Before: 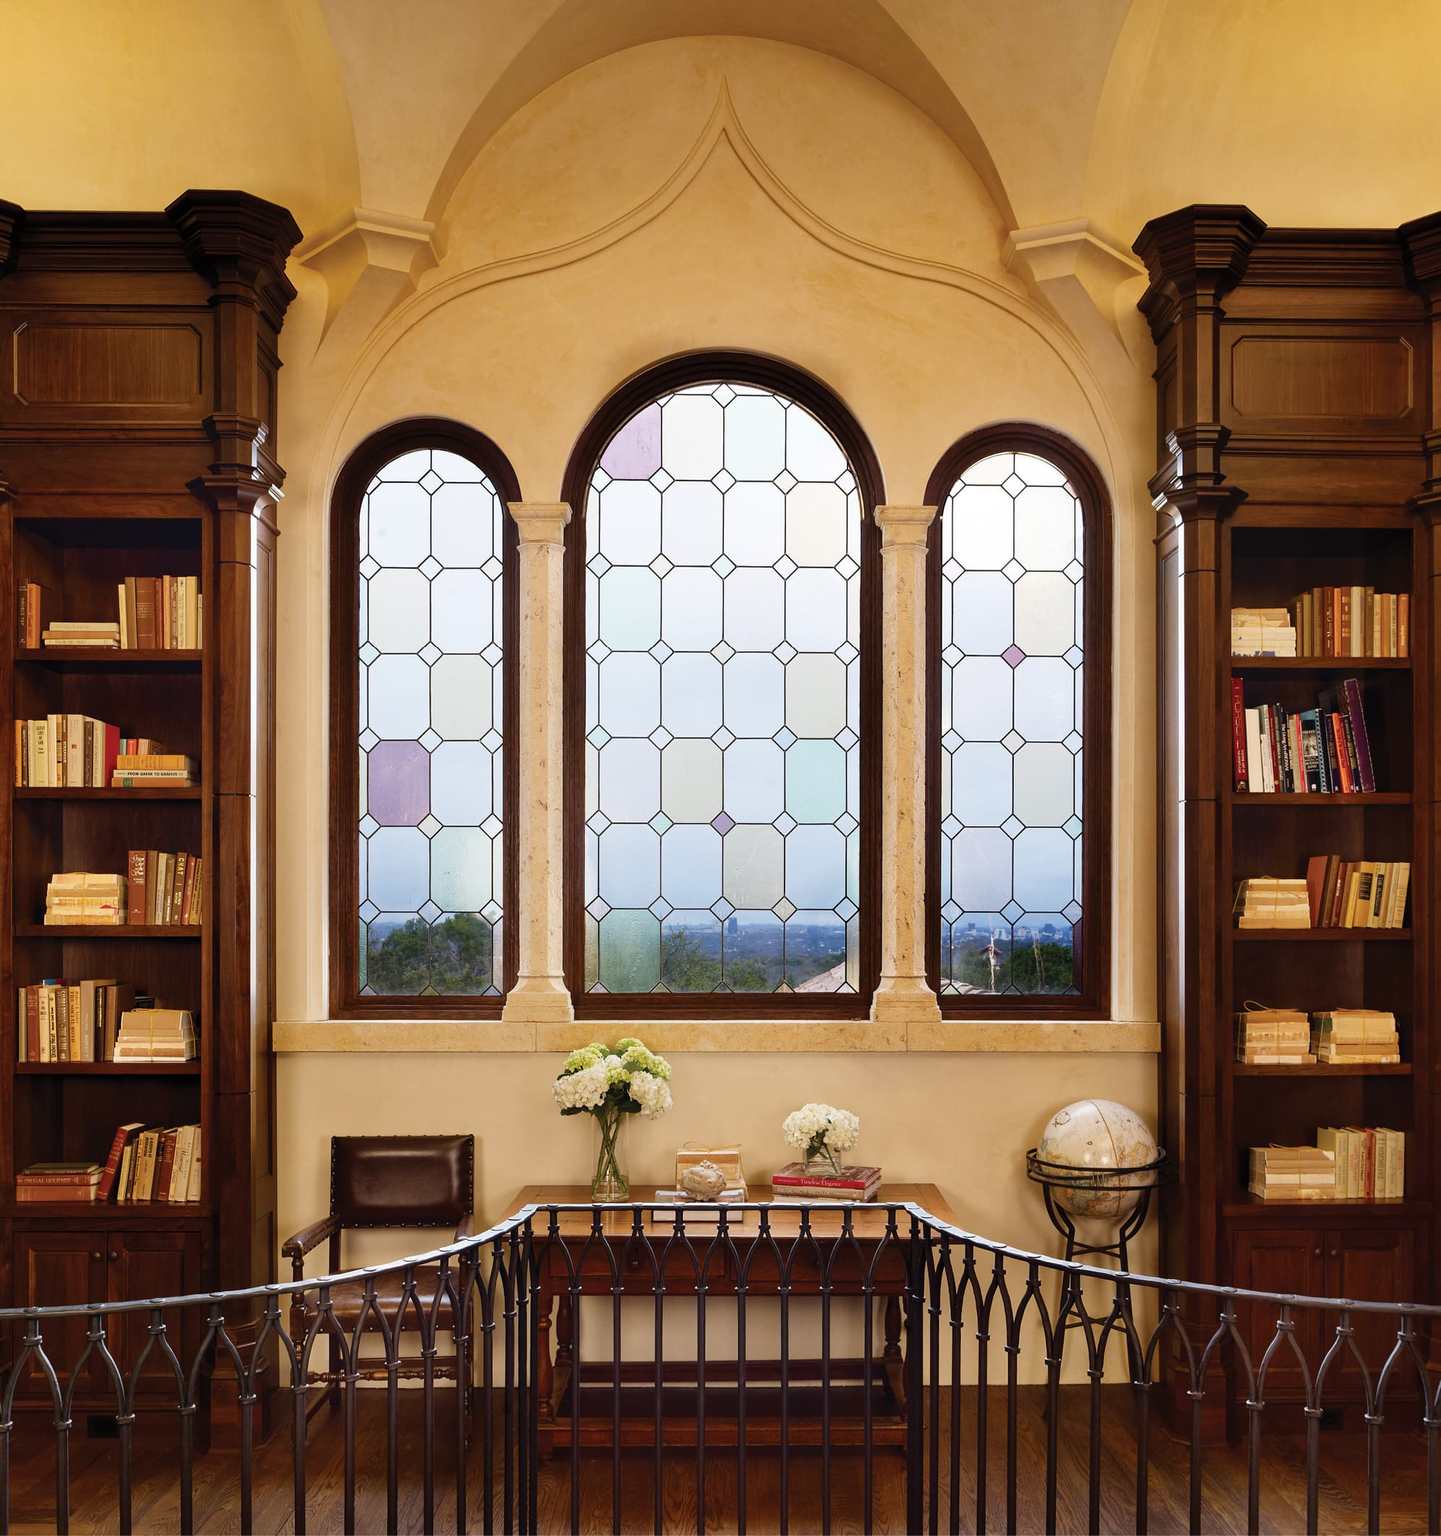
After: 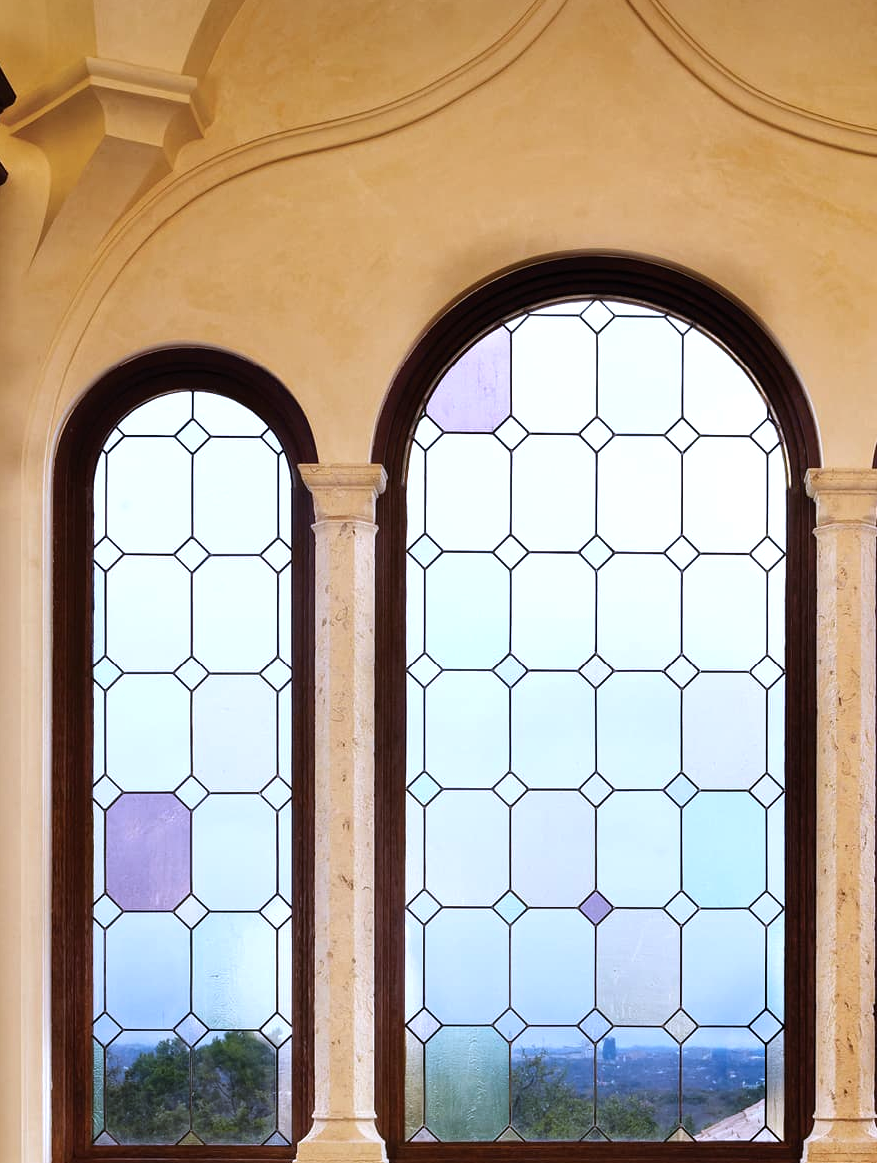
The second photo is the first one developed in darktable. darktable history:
color calibration: illuminant as shot in camera, x 0.37, y 0.382, temperature 4313.32 K
crop: left 20.248%, top 10.86%, right 35.675%, bottom 34.321%
shadows and highlights: shadows 37.27, highlights -28.18, soften with gaussian
color balance: contrast 10%
